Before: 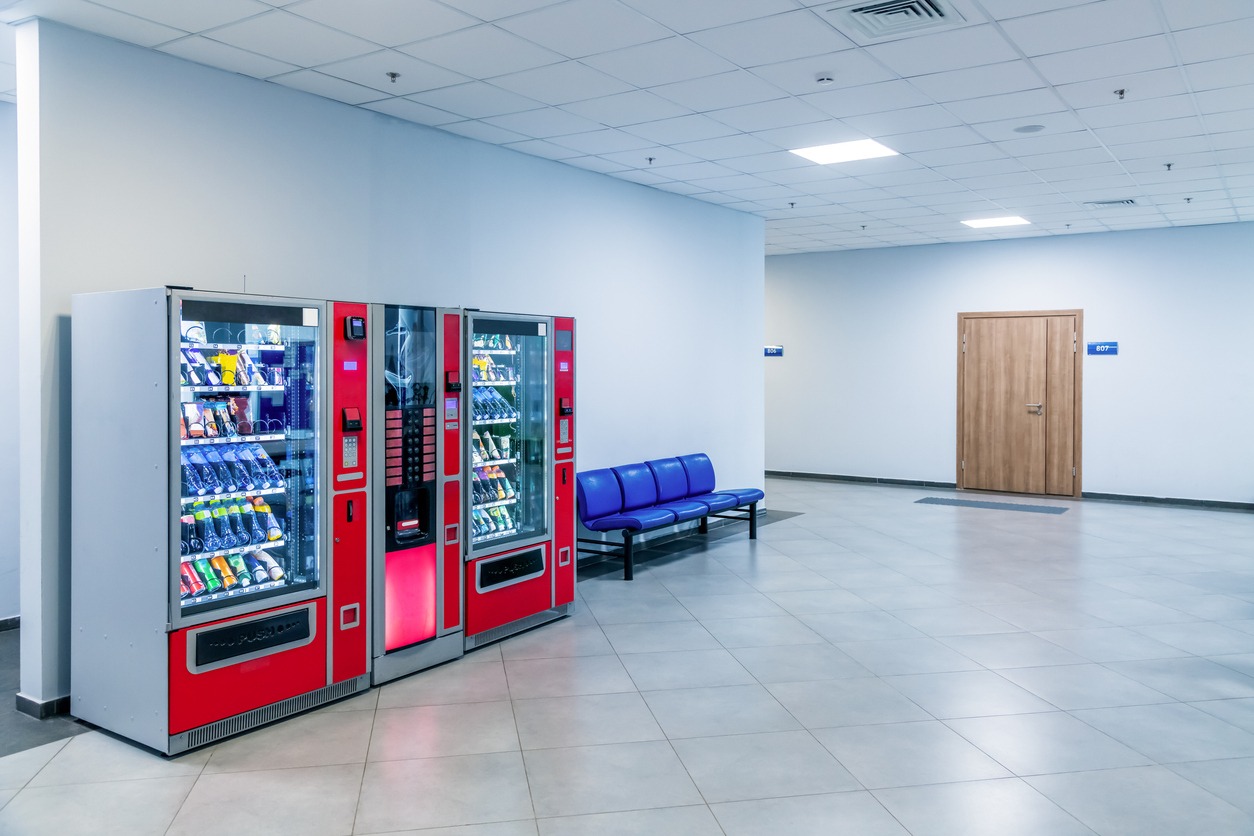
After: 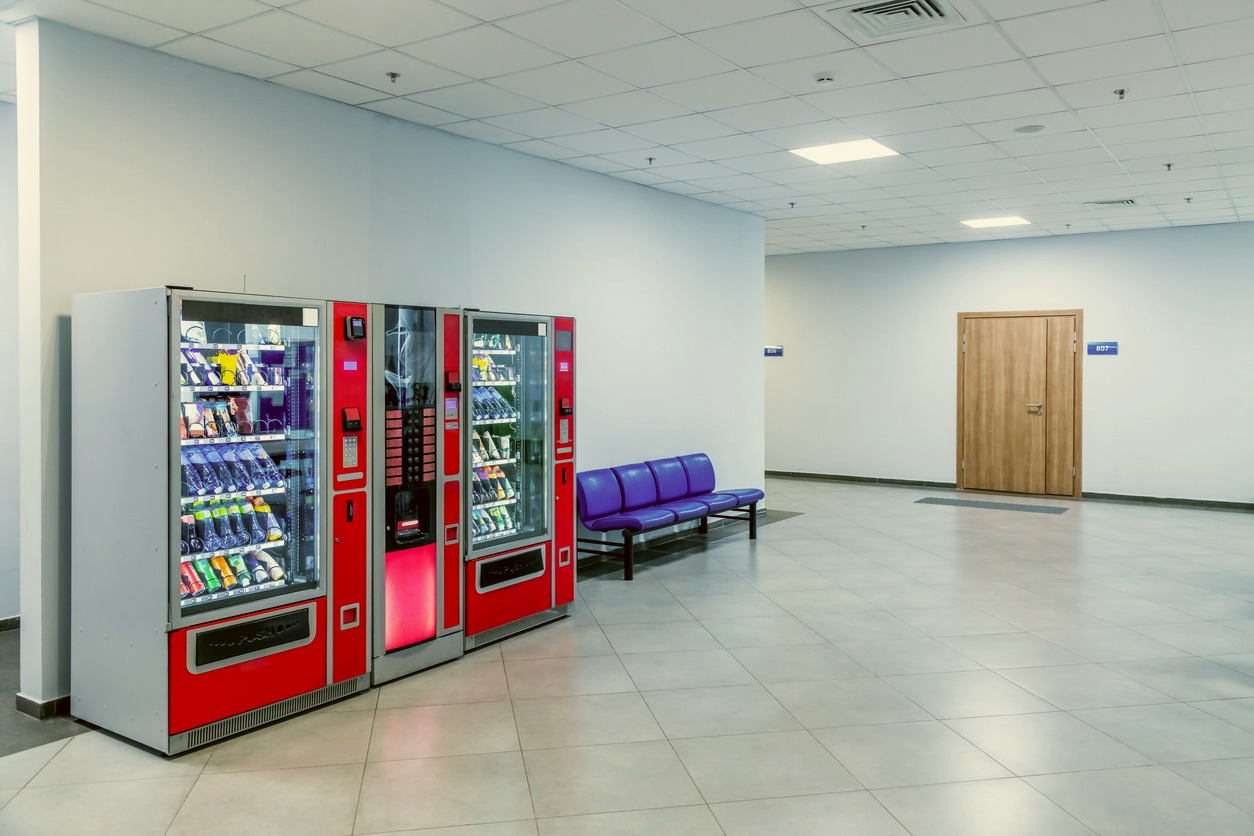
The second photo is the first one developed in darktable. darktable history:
exposure: black level correction 0.001, exposure -0.122 EV, compensate highlight preservation false
color correction: highlights a* -1.23, highlights b* 10.27, shadows a* 0.818, shadows b* 19.2
